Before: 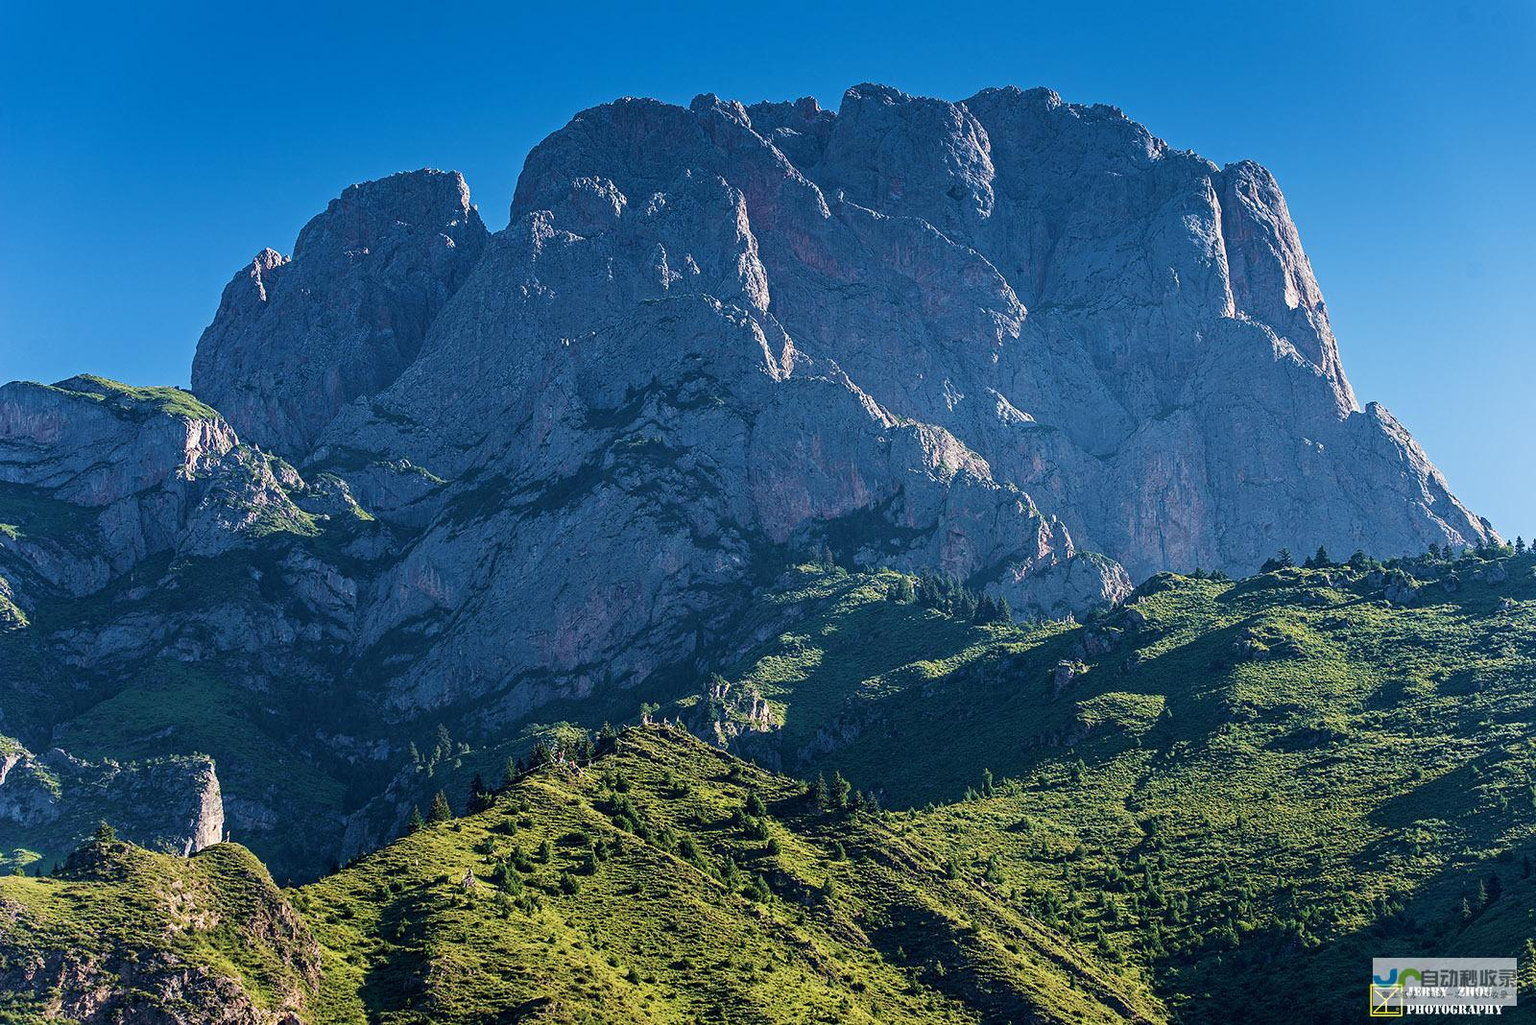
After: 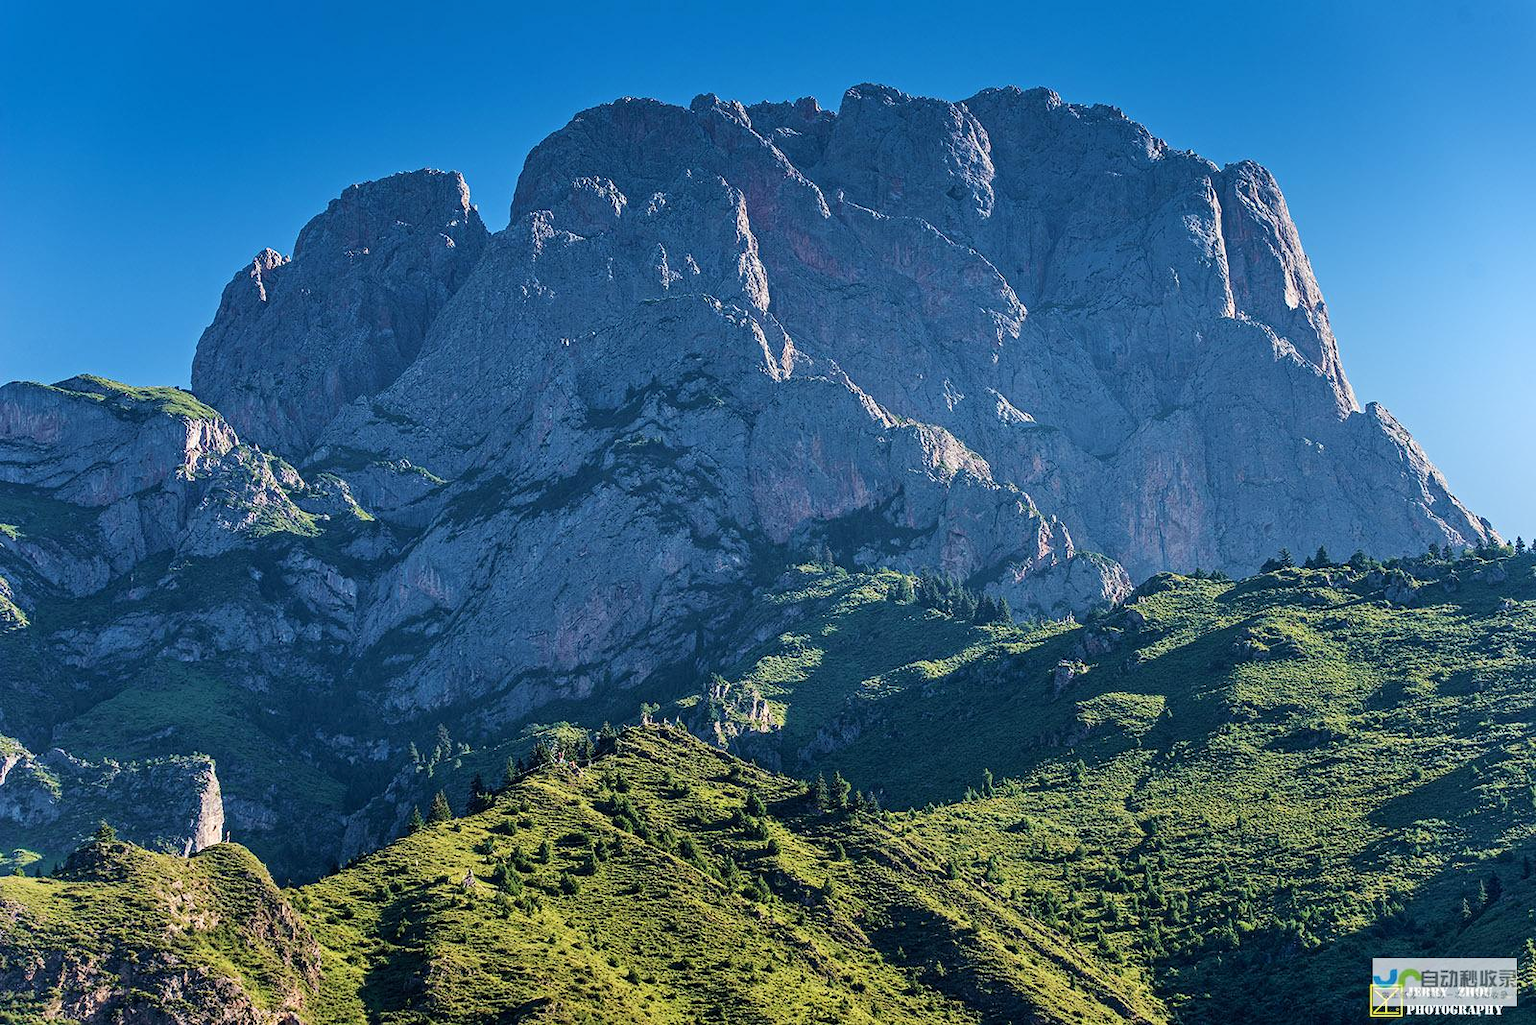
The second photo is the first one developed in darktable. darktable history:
shadows and highlights: highlights 70.87, soften with gaussian
